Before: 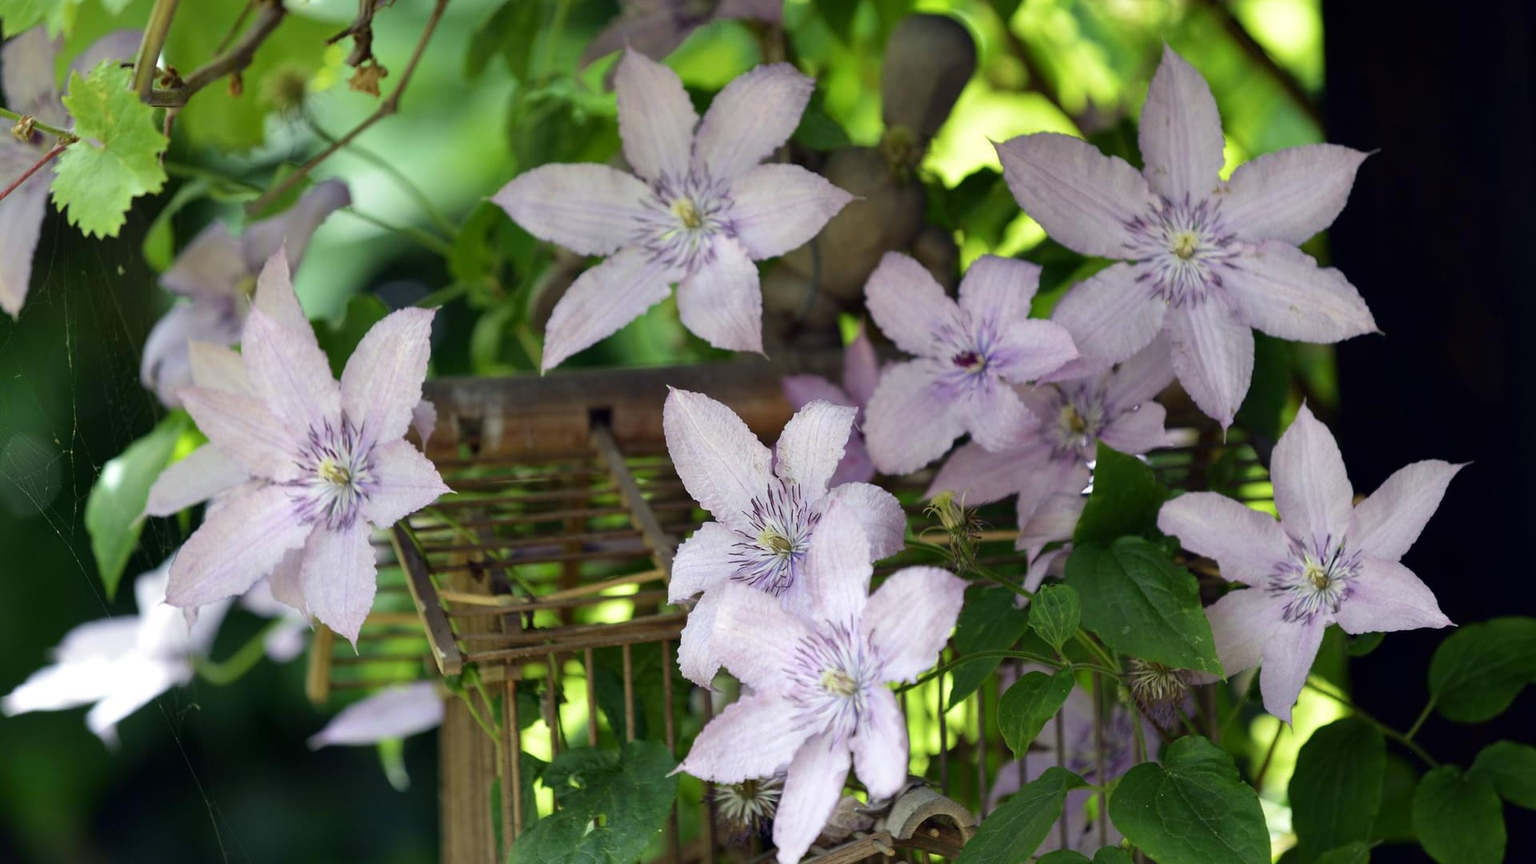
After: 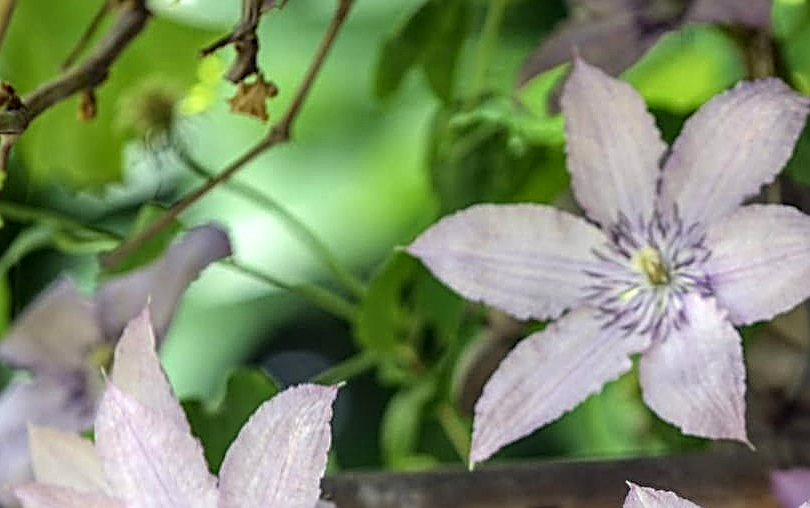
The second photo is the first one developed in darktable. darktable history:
tone equalizer: -8 EV -0.427 EV, -7 EV -0.402 EV, -6 EV -0.293 EV, -5 EV -0.228 EV, -3 EV 0.214 EV, -2 EV 0.322 EV, -1 EV 0.395 EV, +0 EV 0.439 EV, luminance estimator HSV value / RGB max
sharpen: radius 2.806, amount 0.706
crop and rotate: left 10.815%, top 0.051%, right 46.951%, bottom 52.832%
local contrast: highlights 2%, shadows 0%, detail 134%
